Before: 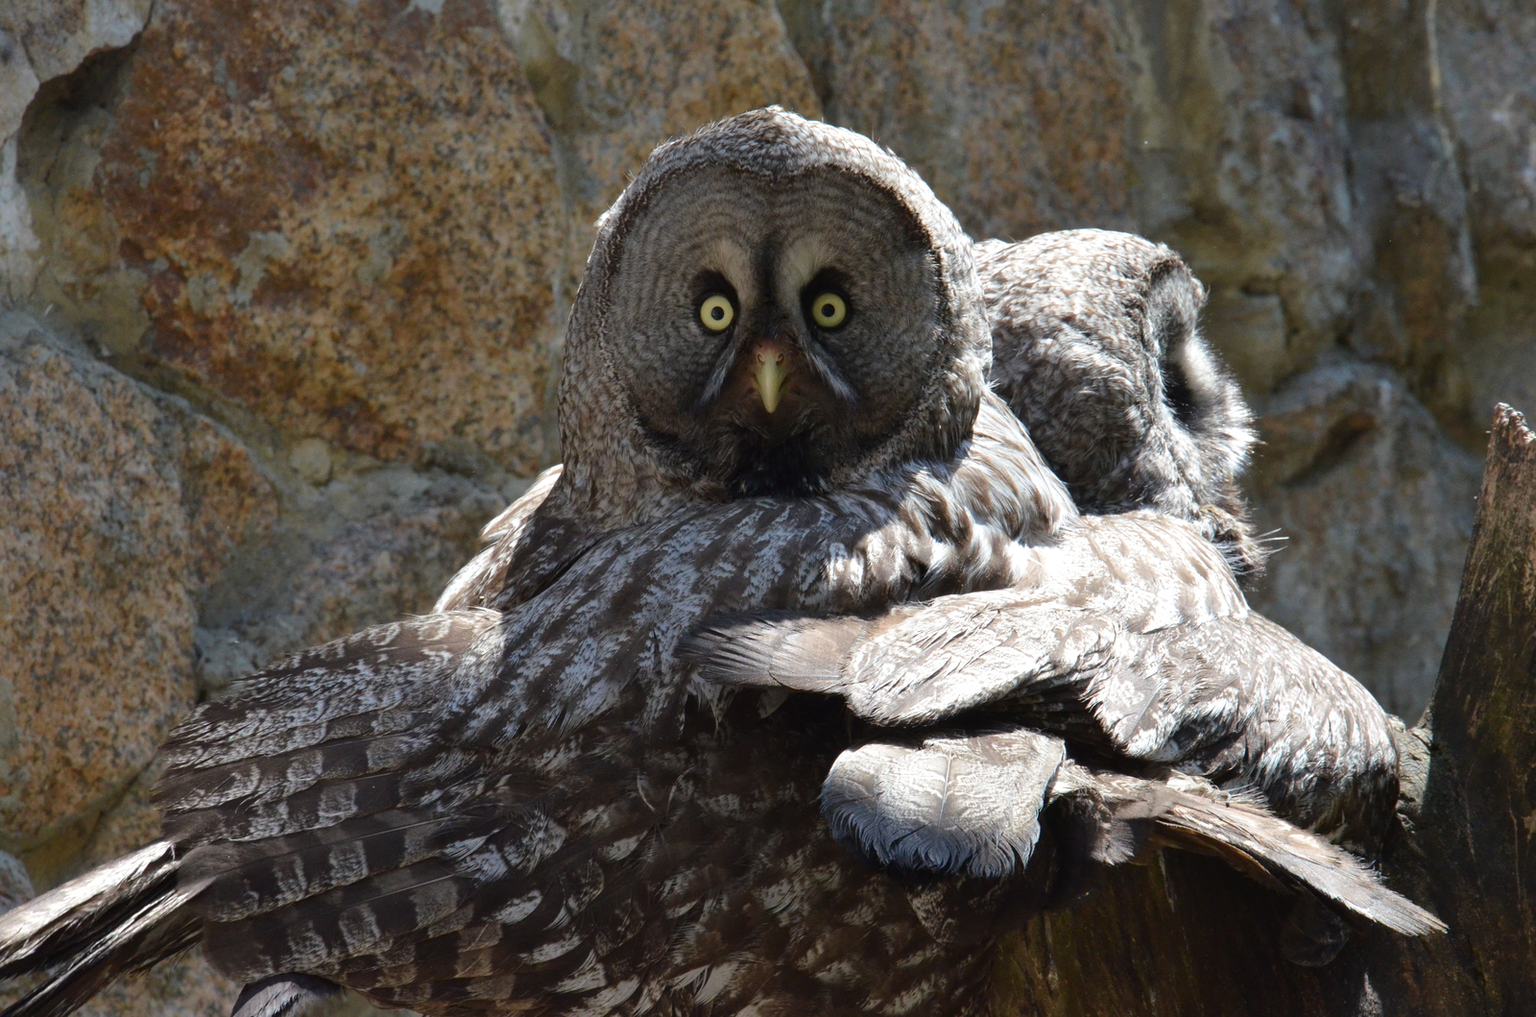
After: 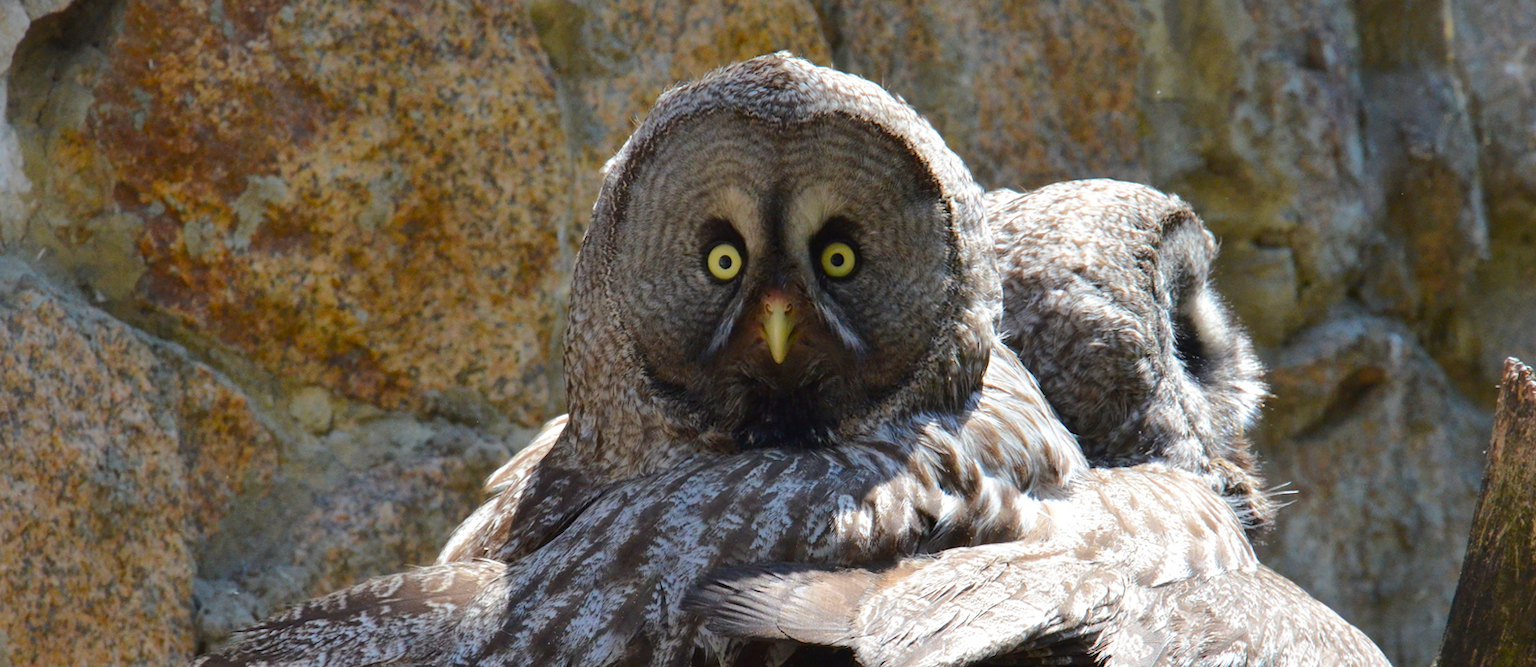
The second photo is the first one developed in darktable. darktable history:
color balance rgb: perceptual saturation grading › global saturation 25%, perceptual brilliance grading › mid-tones 10%, perceptual brilliance grading › shadows 15%, global vibrance 20%
crop and rotate: top 4.848%, bottom 29.503%
rotate and perspective: rotation 0.174°, lens shift (vertical) 0.013, lens shift (horizontal) 0.019, shear 0.001, automatic cropping original format, crop left 0.007, crop right 0.991, crop top 0.016, crop bottom 0.997
